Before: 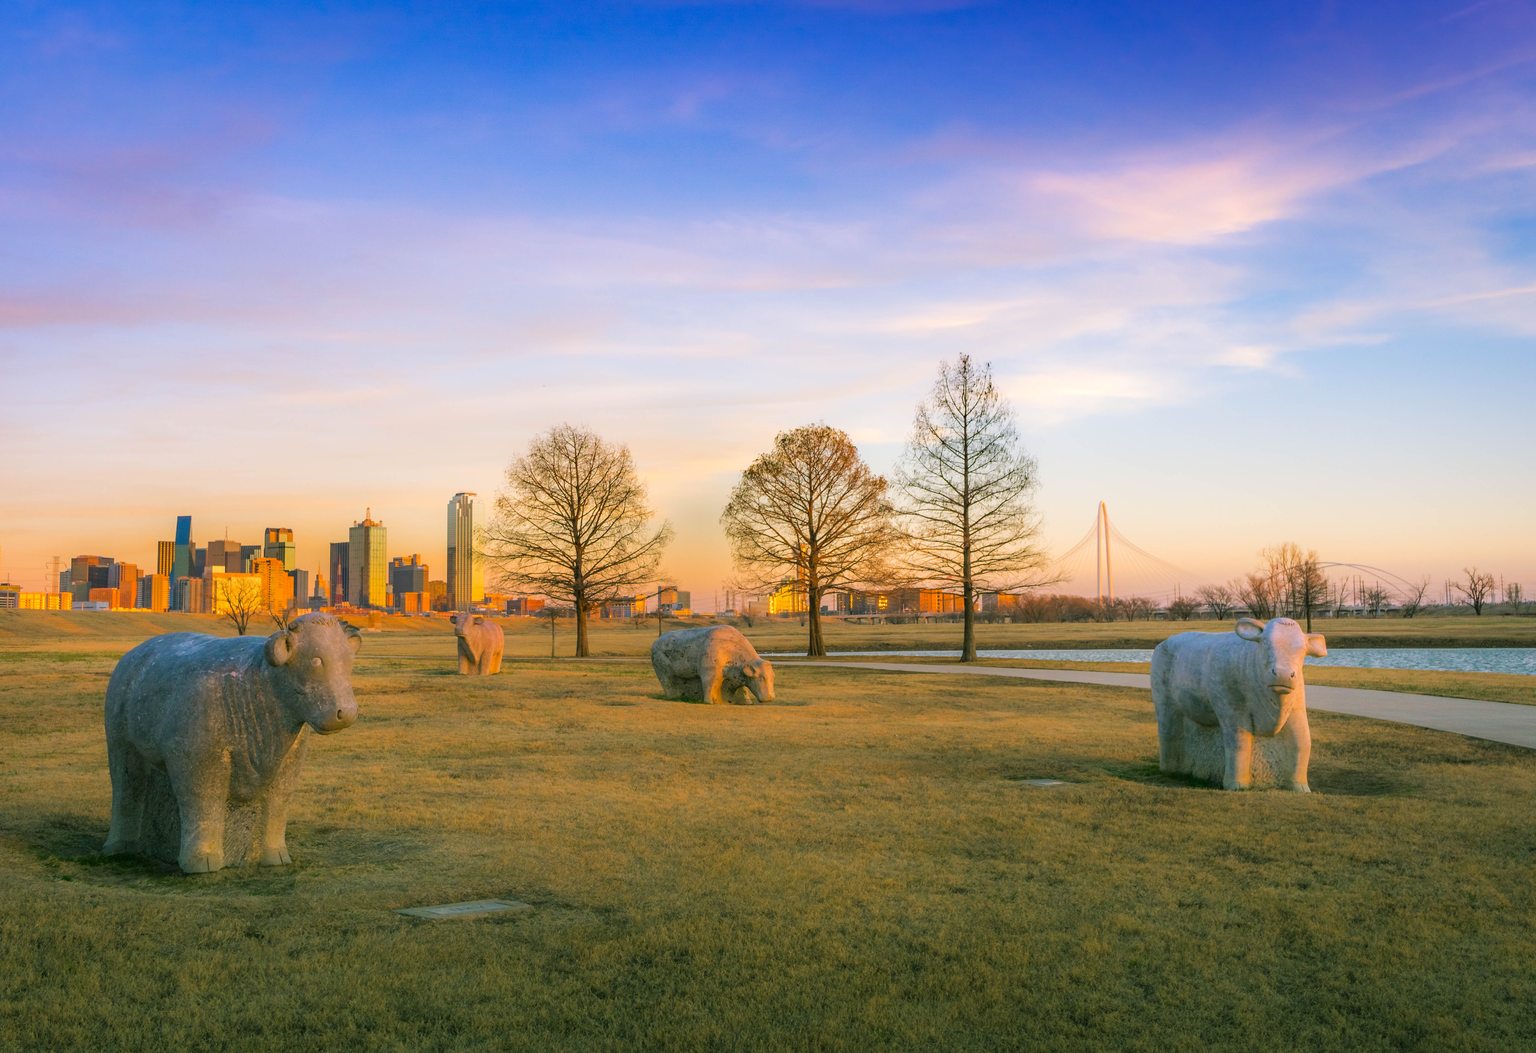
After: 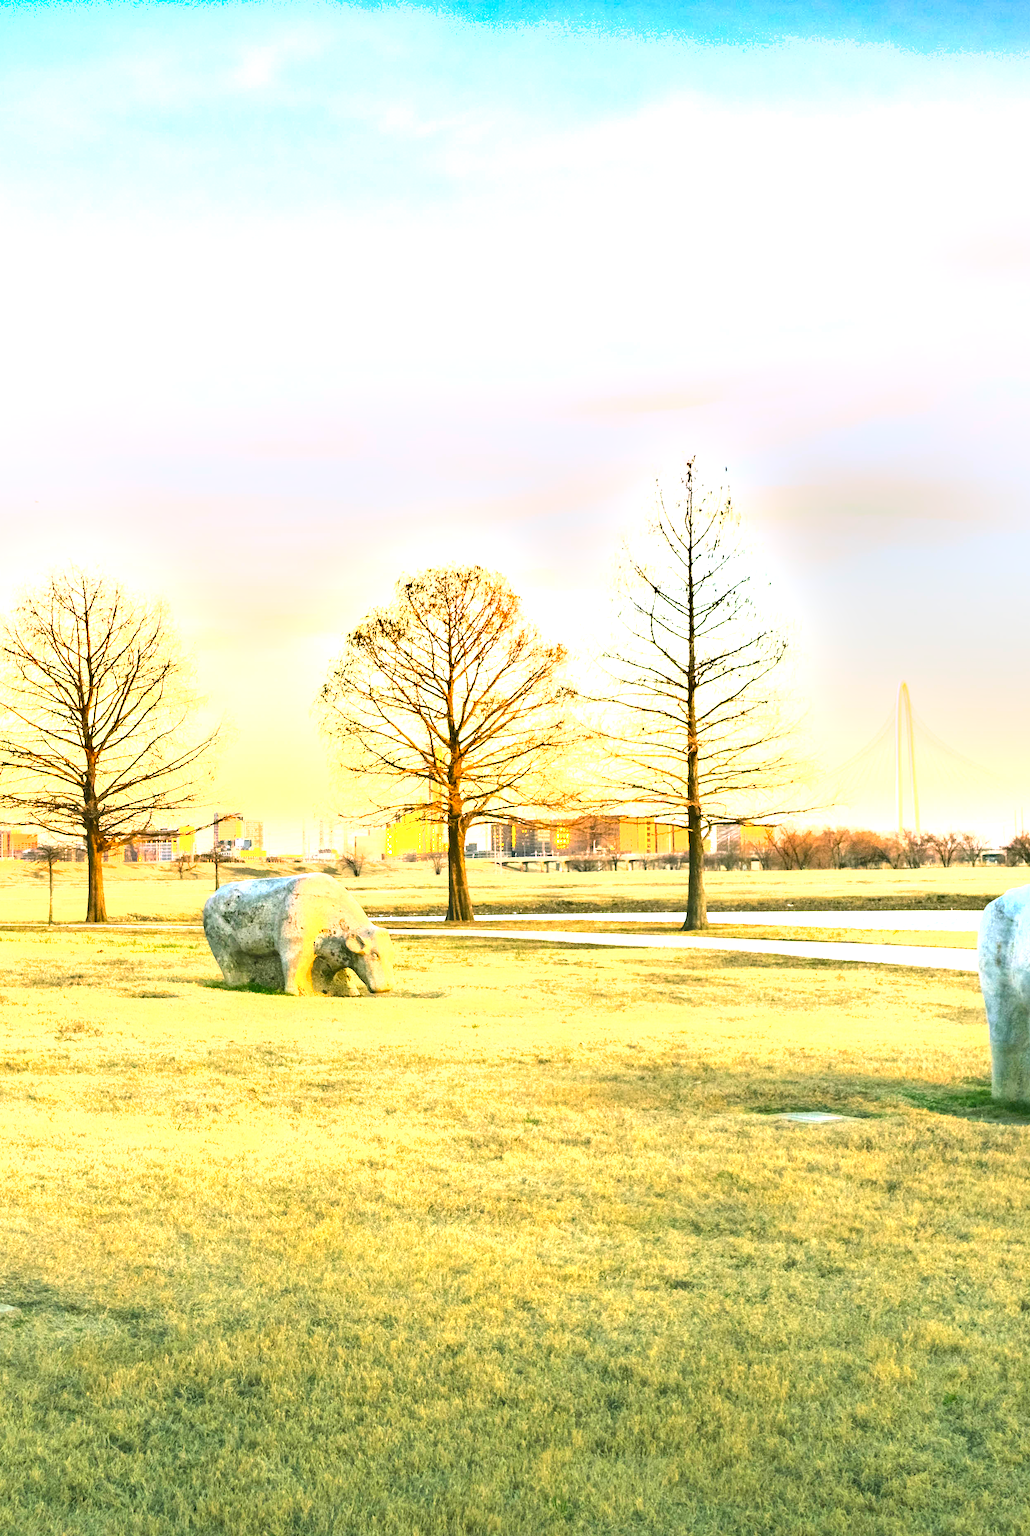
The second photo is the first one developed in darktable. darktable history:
exposure: exposure 0.479 EV, compensate exposure bias true, compensate highlight preservation false
shadows and highlights: shadows 31.88, highlights -32.9, highlights color adjustment 78.03%, soften with gaussian
crop: left 33.902%, top 5.932%, right 22.824%
